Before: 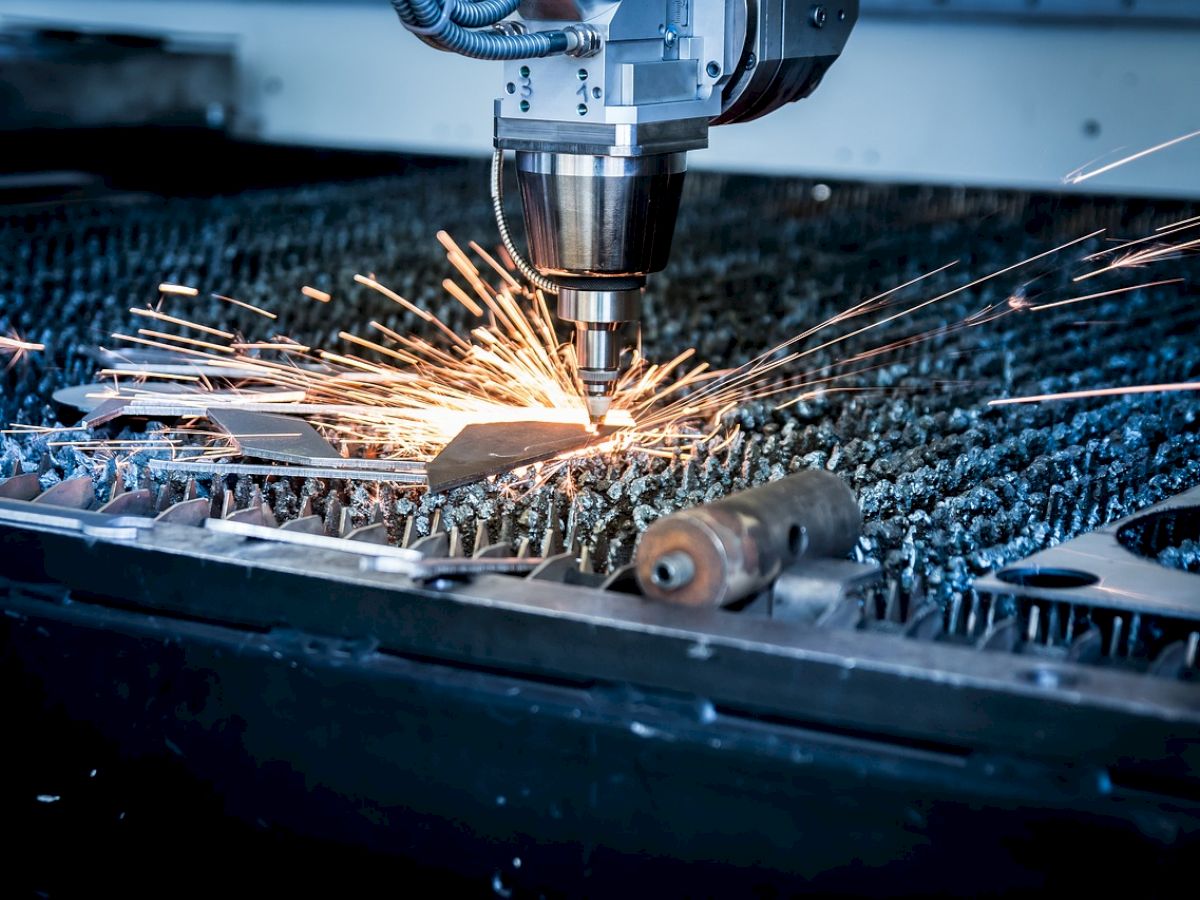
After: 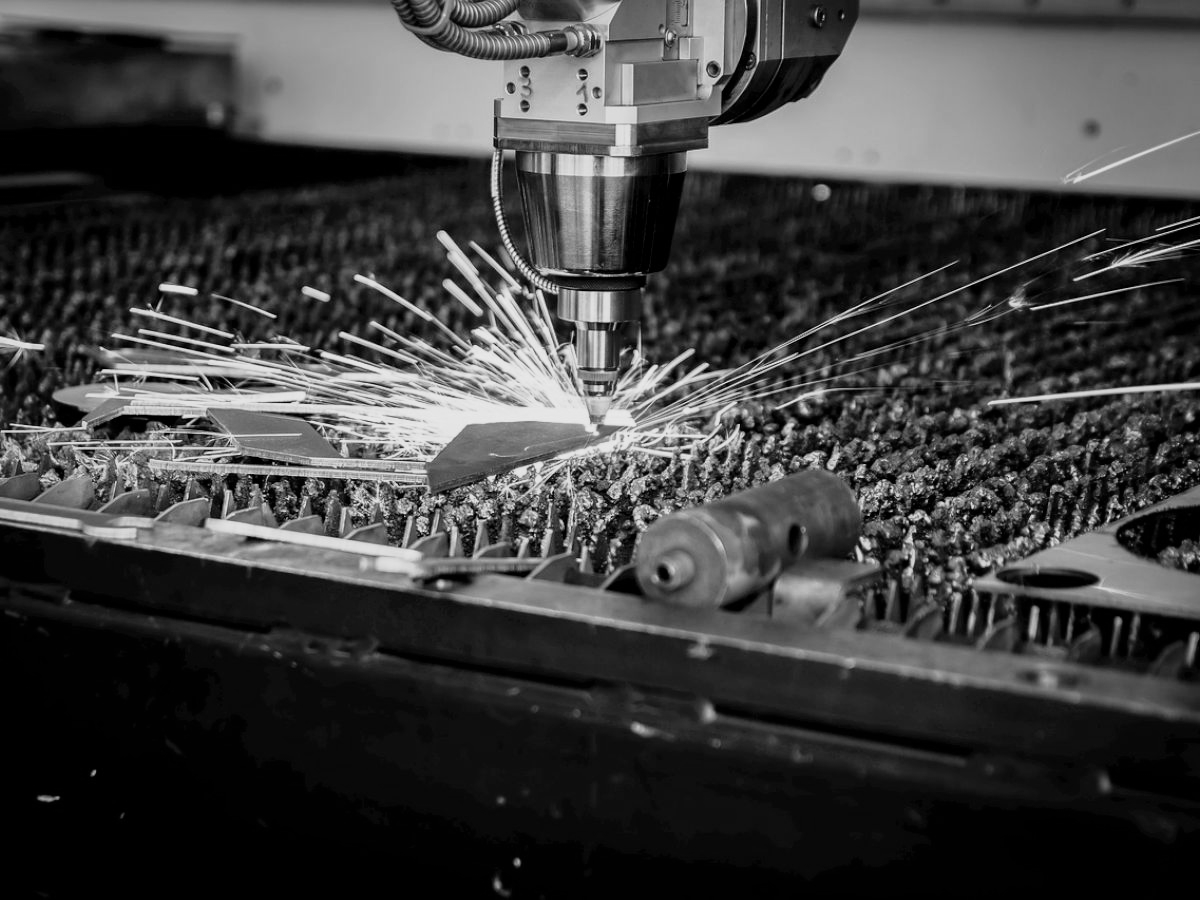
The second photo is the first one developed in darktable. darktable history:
tone curve: curves: ch0 [(0, 0) (0.058, 0.037) (0.214, 0.183) (0.304, 0.288) (0.561, 0.554) (0.687, 0.677) (0.768, 0.768) (0.858, 0.861) (0.987, 0.945)]; ch1 [(0, 0) (0.172, 0.123) (0.312, 0.296) (0.432, 0.448) (0.471, 0.469) (0.502, 0.5) (0.521, 0.505) (0.565, 0.569) (0.663, 0.663) (0.703, 0.721) (0.857, 0.917) (1, 1)]; ch2 [(0, 0) (0.411, 0.424) (0.485, 0.497) (0.502, 0.5) (0.517, 0.511) (0.556, 0.562) (0.626, 0.594) (0.709, 0.661) (1, 1)], color space Lab, independent channels, preserve colors none
monochrome: a 30.25, b 92.03
